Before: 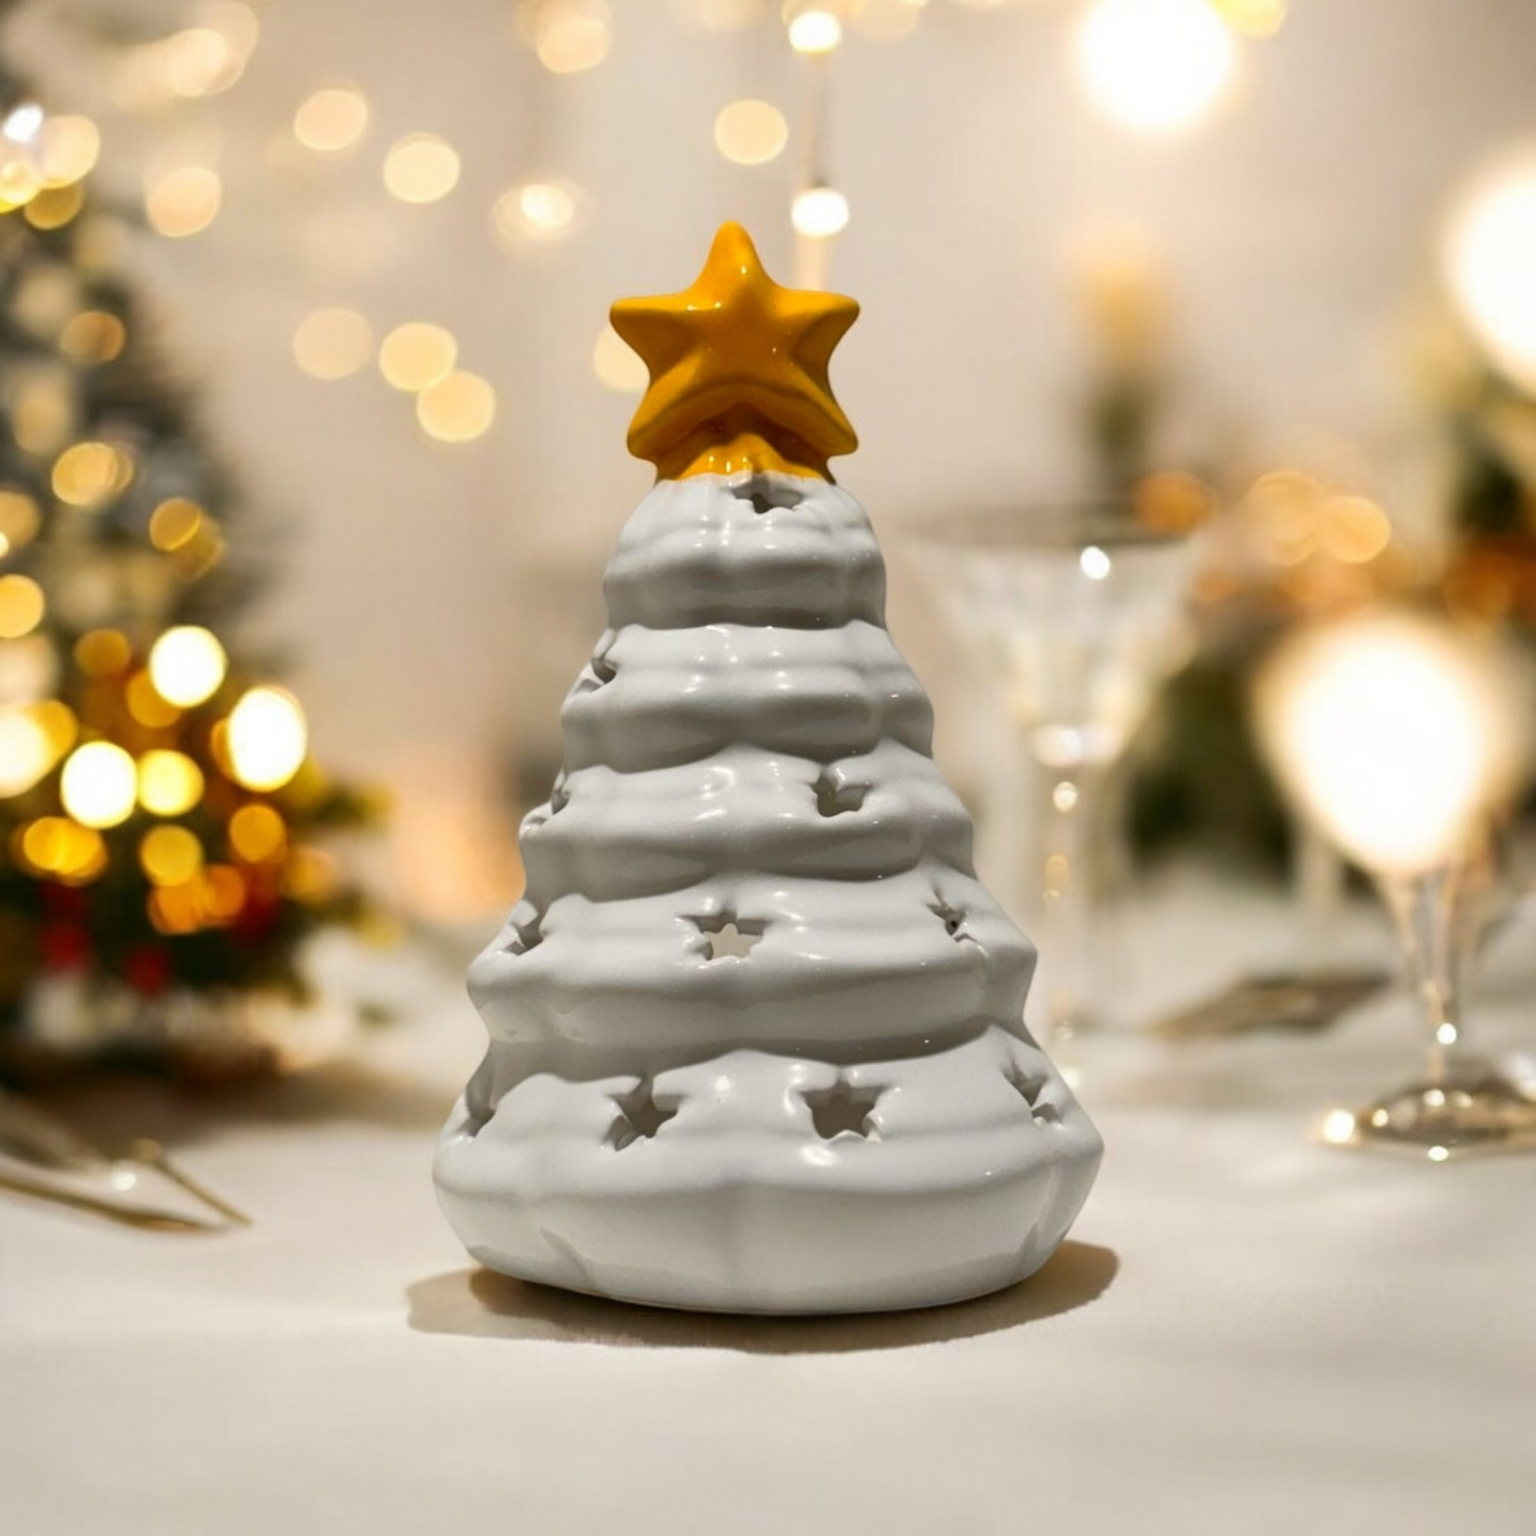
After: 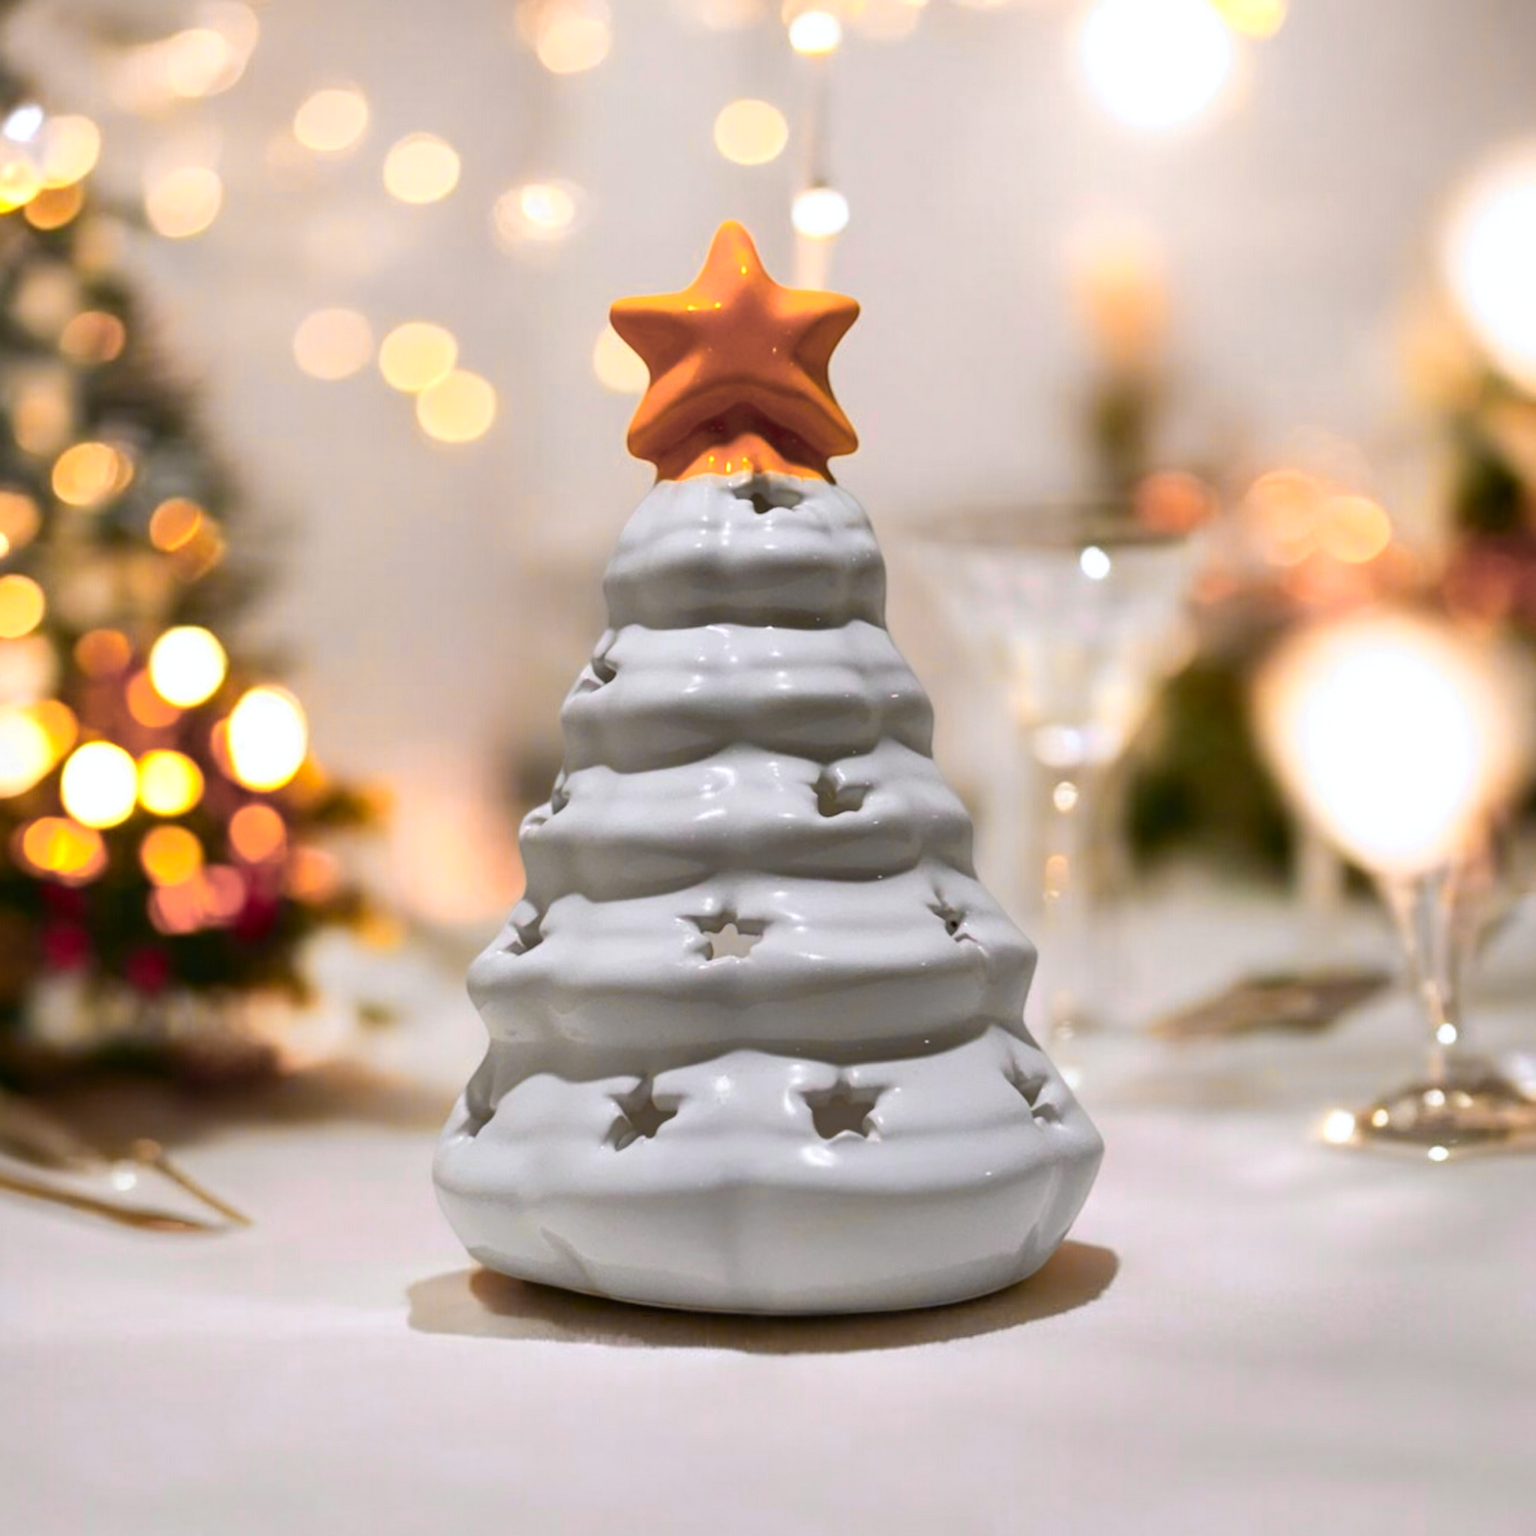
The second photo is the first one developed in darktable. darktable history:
color calibration: output R [1.003, 0.027, -0.041, 0], output G [-0.018, 1.043, -0.038, 0], output B [0.071, -0.086, 1.017, 0], gray › normalize channels true, illuminant as shot in camera, x 0.358, y 0.373, temperature 4628.91 K, gamut compression 0.025
color zones: curves: ch0 [(0.257, 0.558) (0.75, 0.565)]; ch1 [(0.004, 0.857) (0.14, 0.416) (0.257, 0.695) (0.442, 0.032) (0.736, 0.266) (0.891, 0.741)]; ch2 [(0, 0.623) (0.112, 0.436) (0.271, 0.474) (0.516, 0.64) (0.743, 0.286)]
